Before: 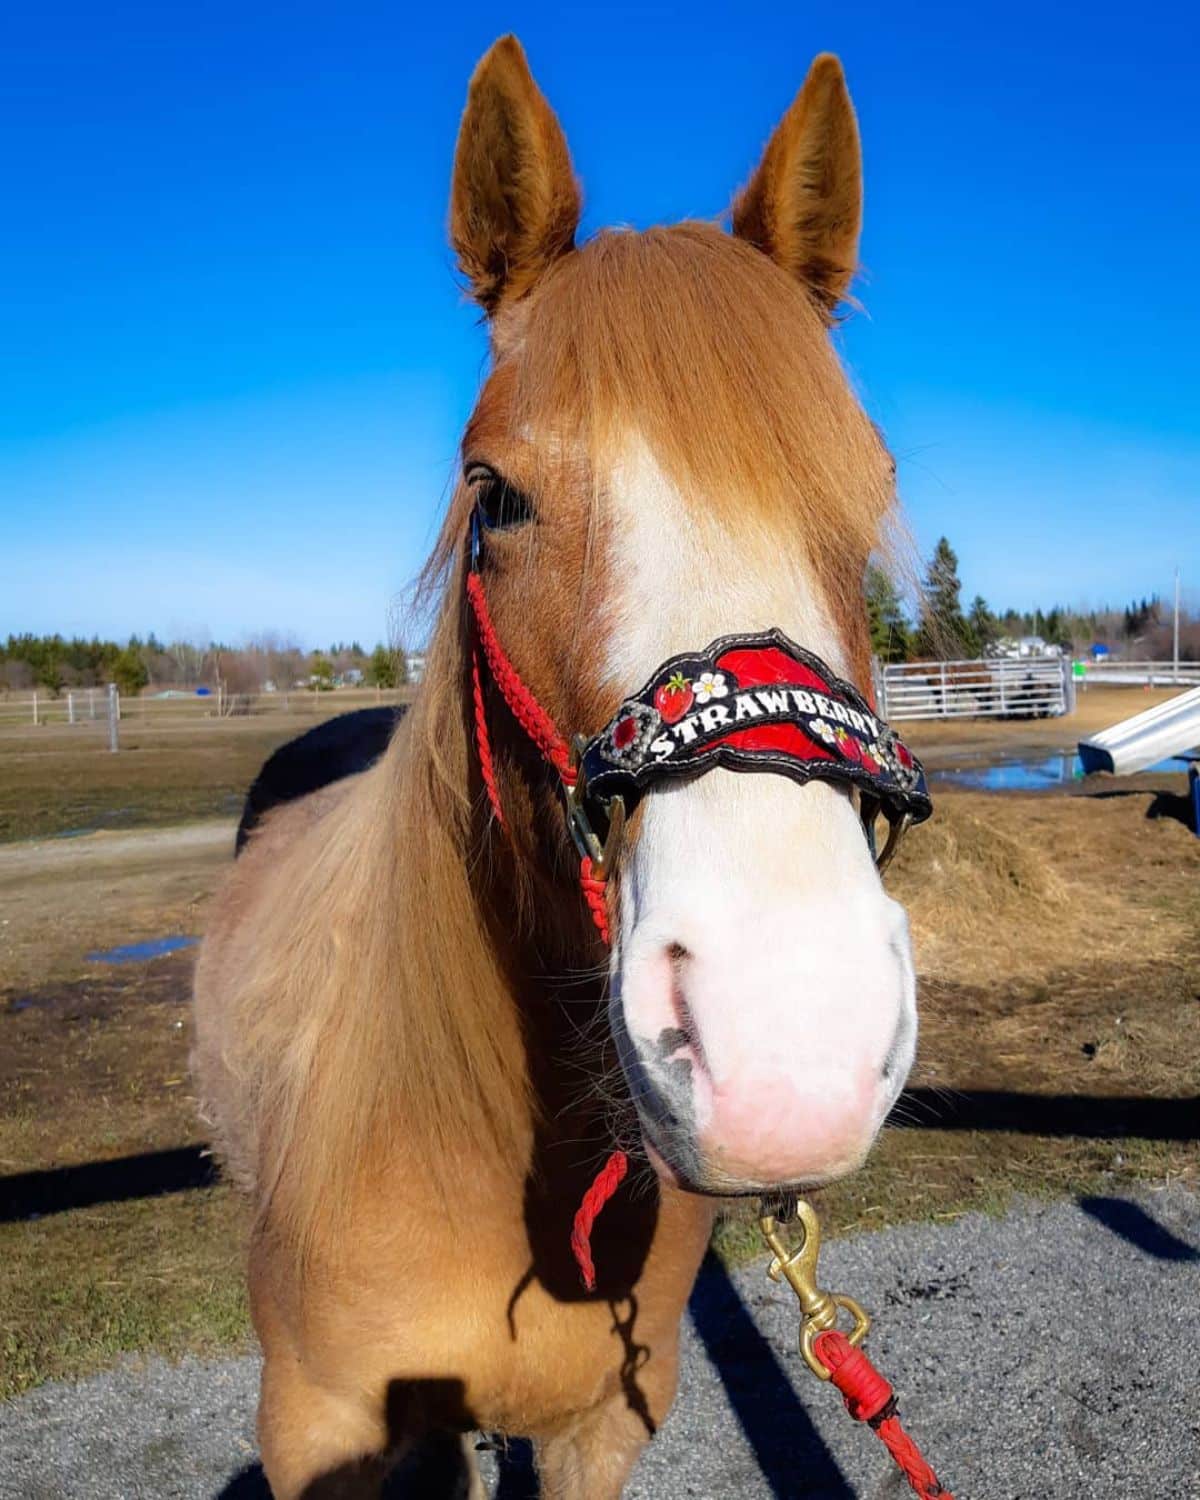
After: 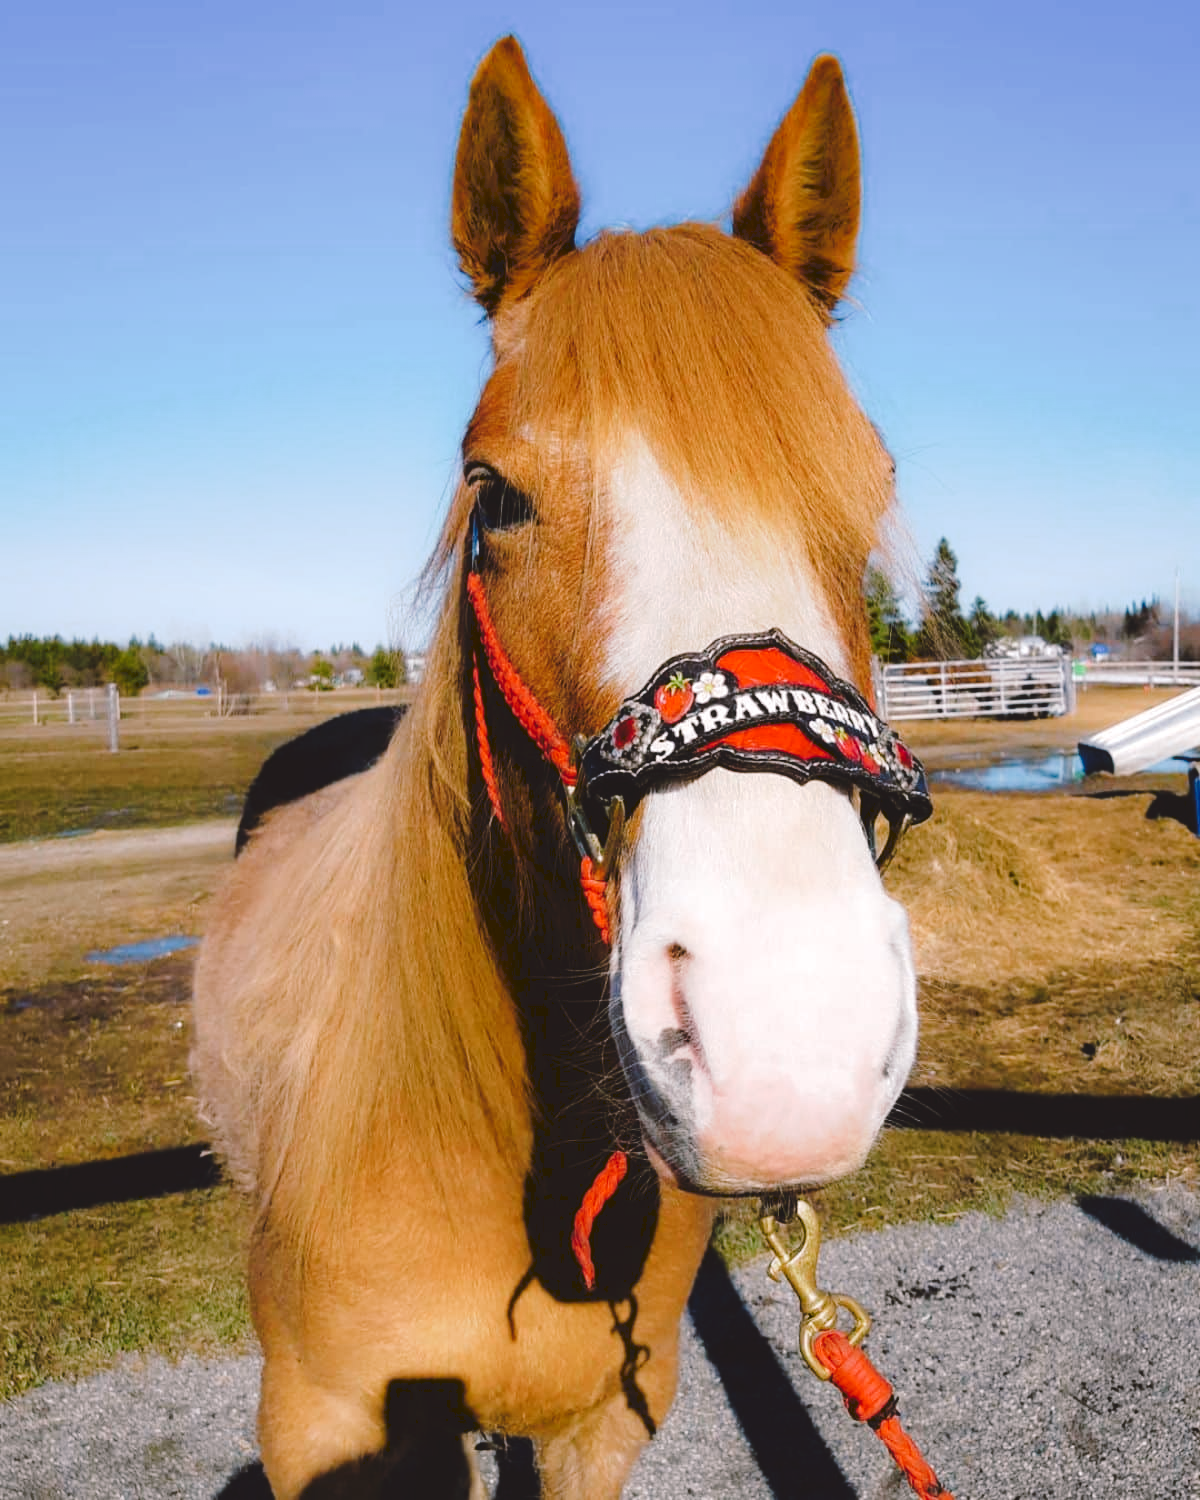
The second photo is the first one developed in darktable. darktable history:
tone curve: curves: ch0 [(0, 0) (0.003, 0.09) (0.011, 0.095) (0.025, 0.097) (0.044, 0.108) (0.069, 0.117) (0.1, 0.129) (0.136, 0.151) (0.177, 0.185) (0.224, 0.229) (0.277, 0.299) (0.335, 0.379) (0.399, 0.469) (0.468, 0.55) (0.543, 0.629) (0.623, 0.702) (0.709, 0.775) (0.801, 0.85) (0.898, 0.91) (1, 1)], preserve colors none
color look up table: target L [93.4, 92.13, 90.91, 85.77, 90.44, 78.08, 72.64, 67.78, 61.43, 50.78, 43.12, 22.38, 200.62, 87.02, 74.72, 65.79, 67.61, 63.05, 59.36, 51.59, 47.75, 42.81, 42.74, 29.48, 17.43, 1.28, 88.5, 88.26, 79.59, 80.4, 64.84, 77.24, 69.62, 50.99, 46.04, 45.13, 45.47, 54.54, 33.17, 29.45, 33.72, 12.86, 9.16, 92.33, 77.96, 71.41, 68.48, 43.79, 18], target a [-19.72, -17.87, -6.728, -32.28, -9.18, -27.5, -22.1, -18.75, -47.7, -24.73, -18.2, -21.76, 0, 11.94, 3.138, 29.8, 46.59, 31.11, 50.95, 59.49, 29.98, 29.22, 60.43, 1.226, 28.71, 6.095, 7.683, 20.26, 11.59, 35.57, -0.874, 37.31, 8.987, 71.52, 30.95, 47.82, -4.233, 34.56, 0.913, 35.66, 14.91, 18.11, 19.5, -25.31, -15.01, -17.17, 0.463, -18.45, -11.15], target b [47.26, 22.99, 35.95, 27.16, -0.991, 9.435, 41.93, 15.4, 34.62, 5.049, 37.23, 25.45, 0, 18.81, 72.23, 43.57, 18.62, 16.53, 62.56, 13.92, 50.03, 47.47, 60.45, 44.64, 29.53, 1.725, -7.244, -9.685, -25.27, -21.83, -23.84, -26.62, -40.3, -1.73, -15.01, -26.38, -42.01, -49.71, 2.499, -1.525, -60.2, 1.372, -38.41, -7.189, -29.85, -6.809, -1.701, -22.31, 3.967], num patches 49
